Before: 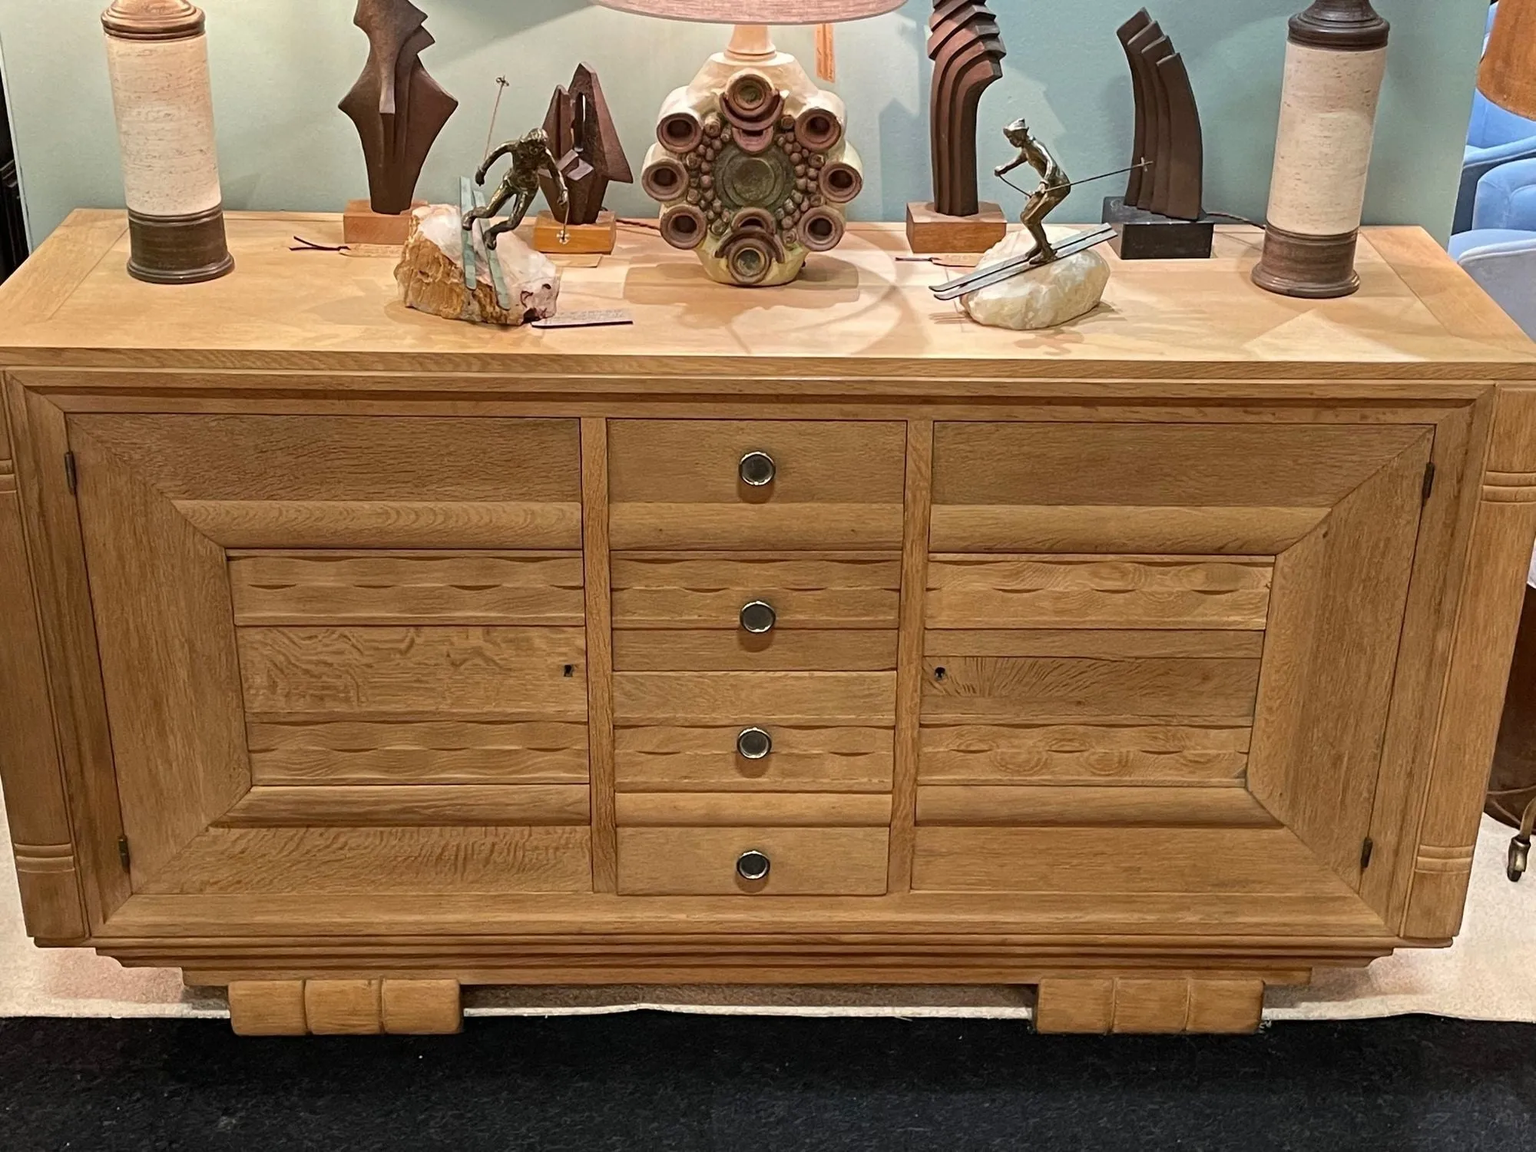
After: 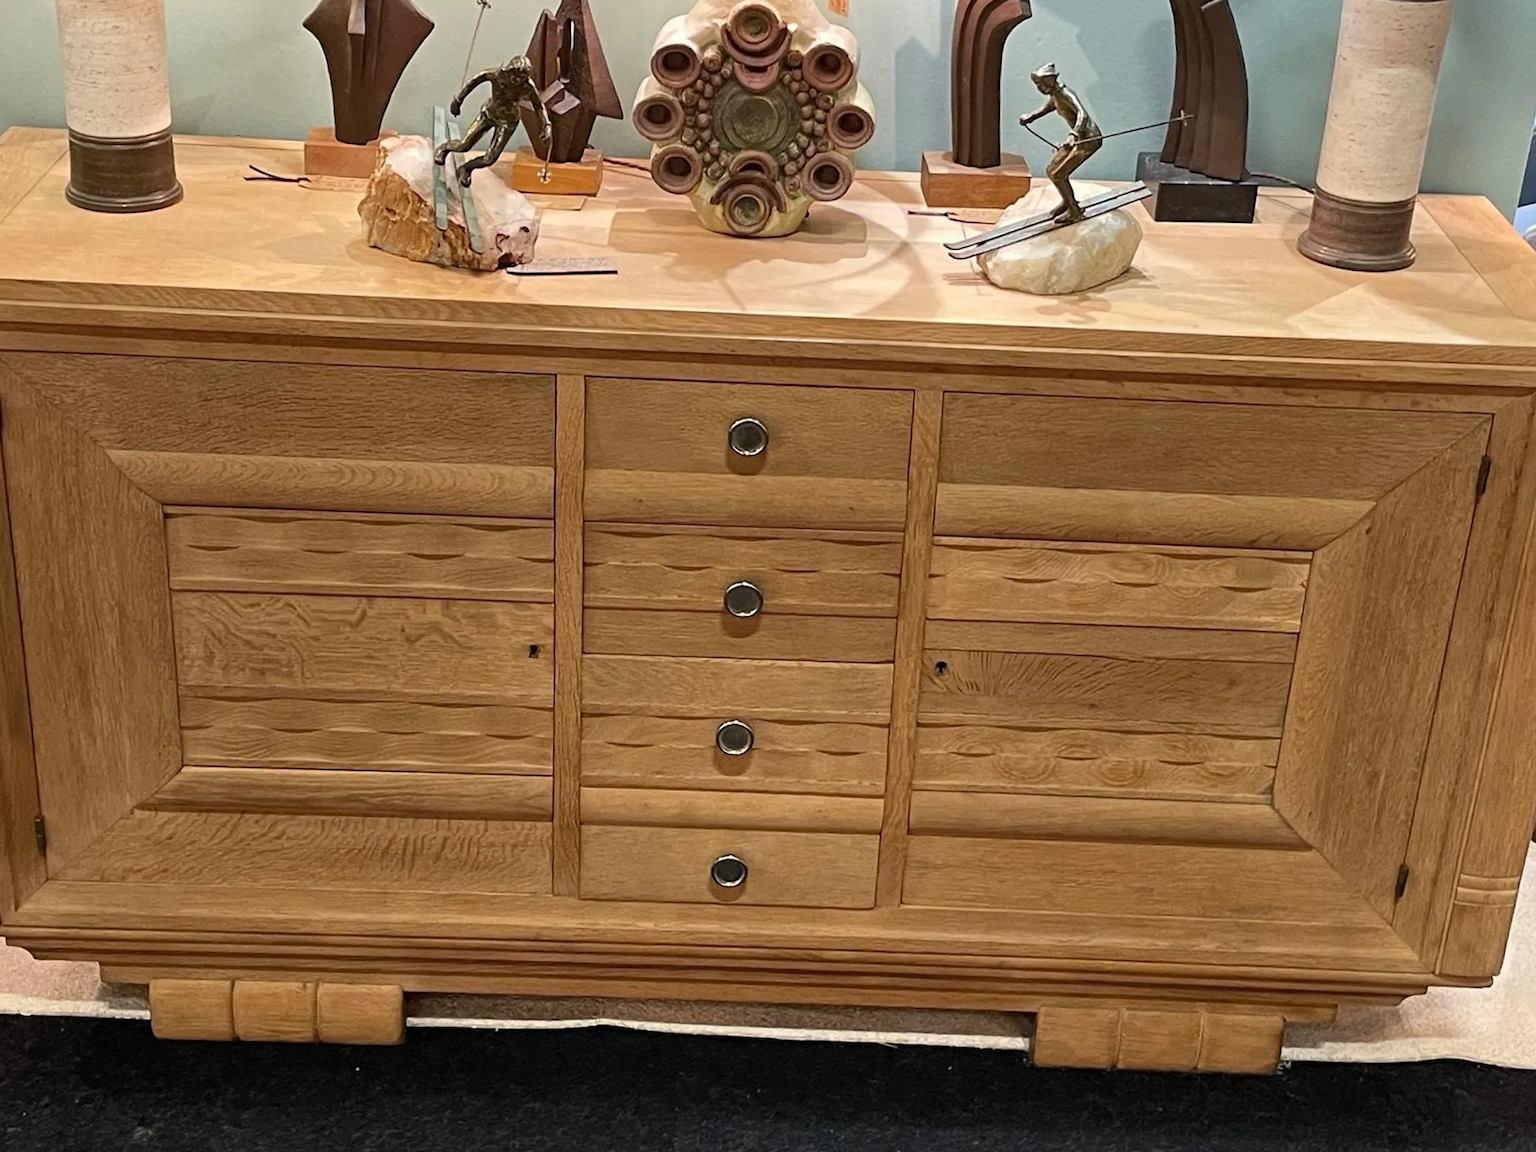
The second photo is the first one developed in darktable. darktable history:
exposure: compensate exposure bias true, compensate highlight preservation false
crop and rotate: angle -1.96°, left 3.097%, top 4.154%, right 1.586%, bottom 0.529%
